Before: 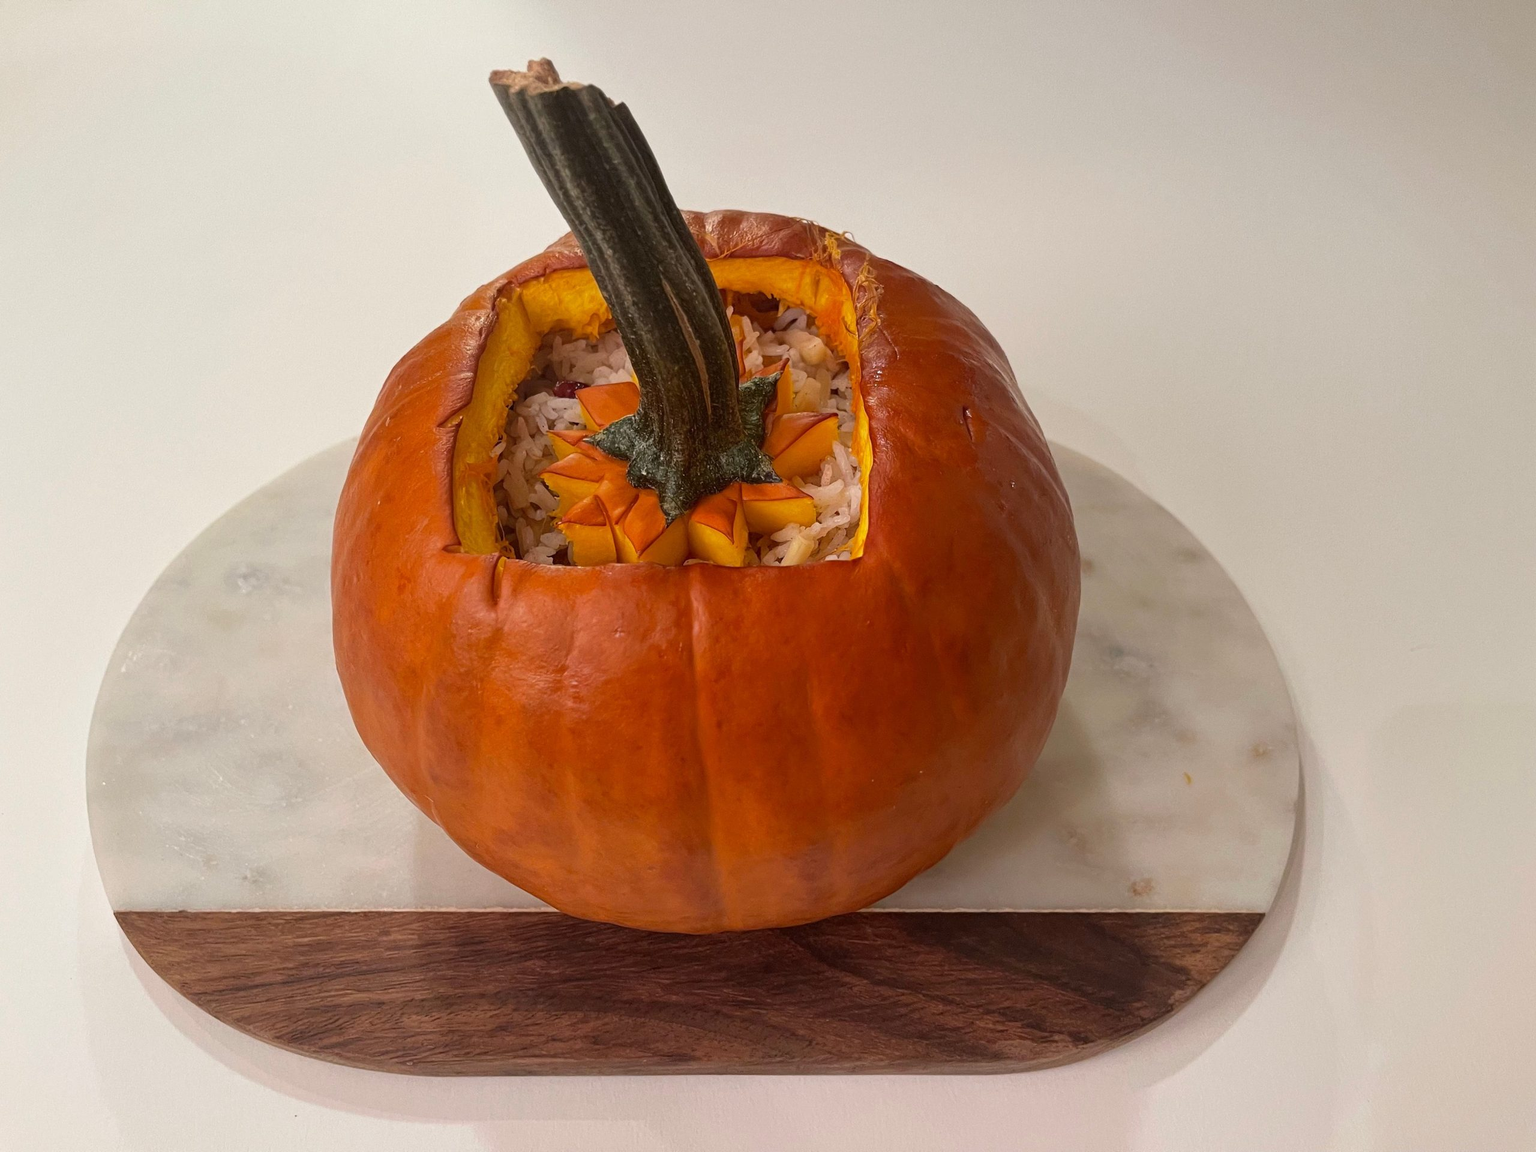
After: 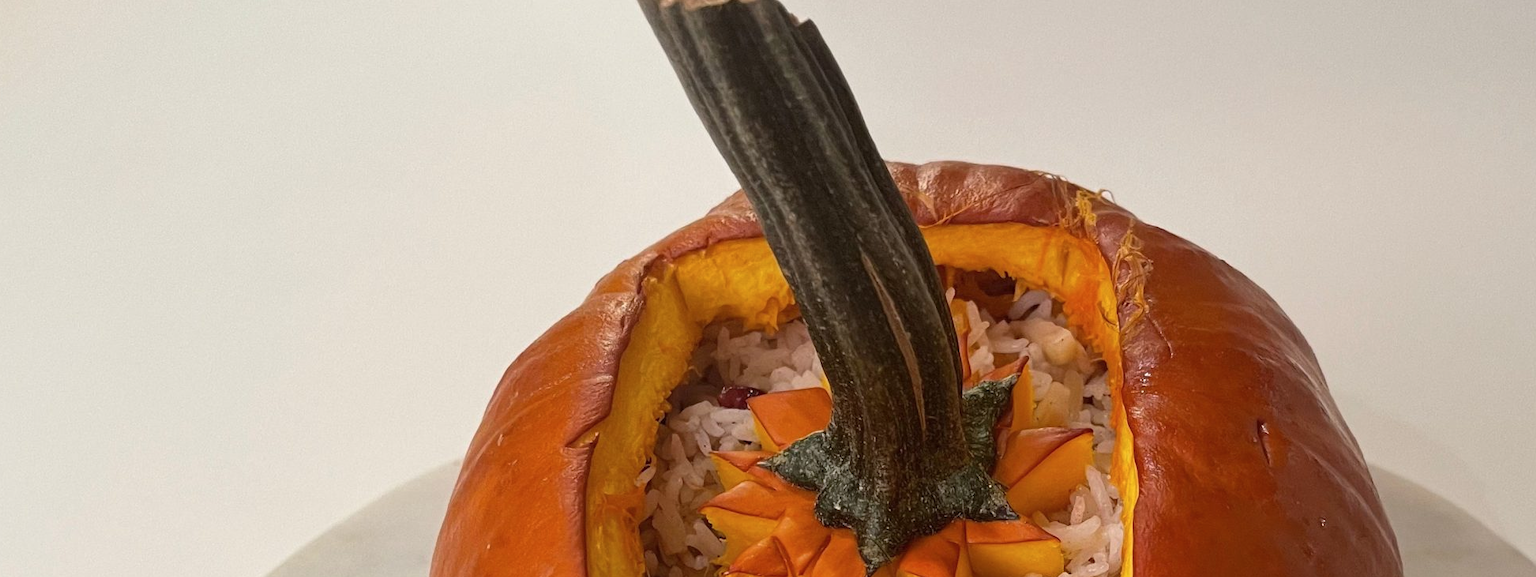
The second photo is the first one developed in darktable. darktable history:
crop: left 0.509%, top 7.643%, right 23.493%, bottom 54.284%
contrast brightness saturation: saturation -0.052
